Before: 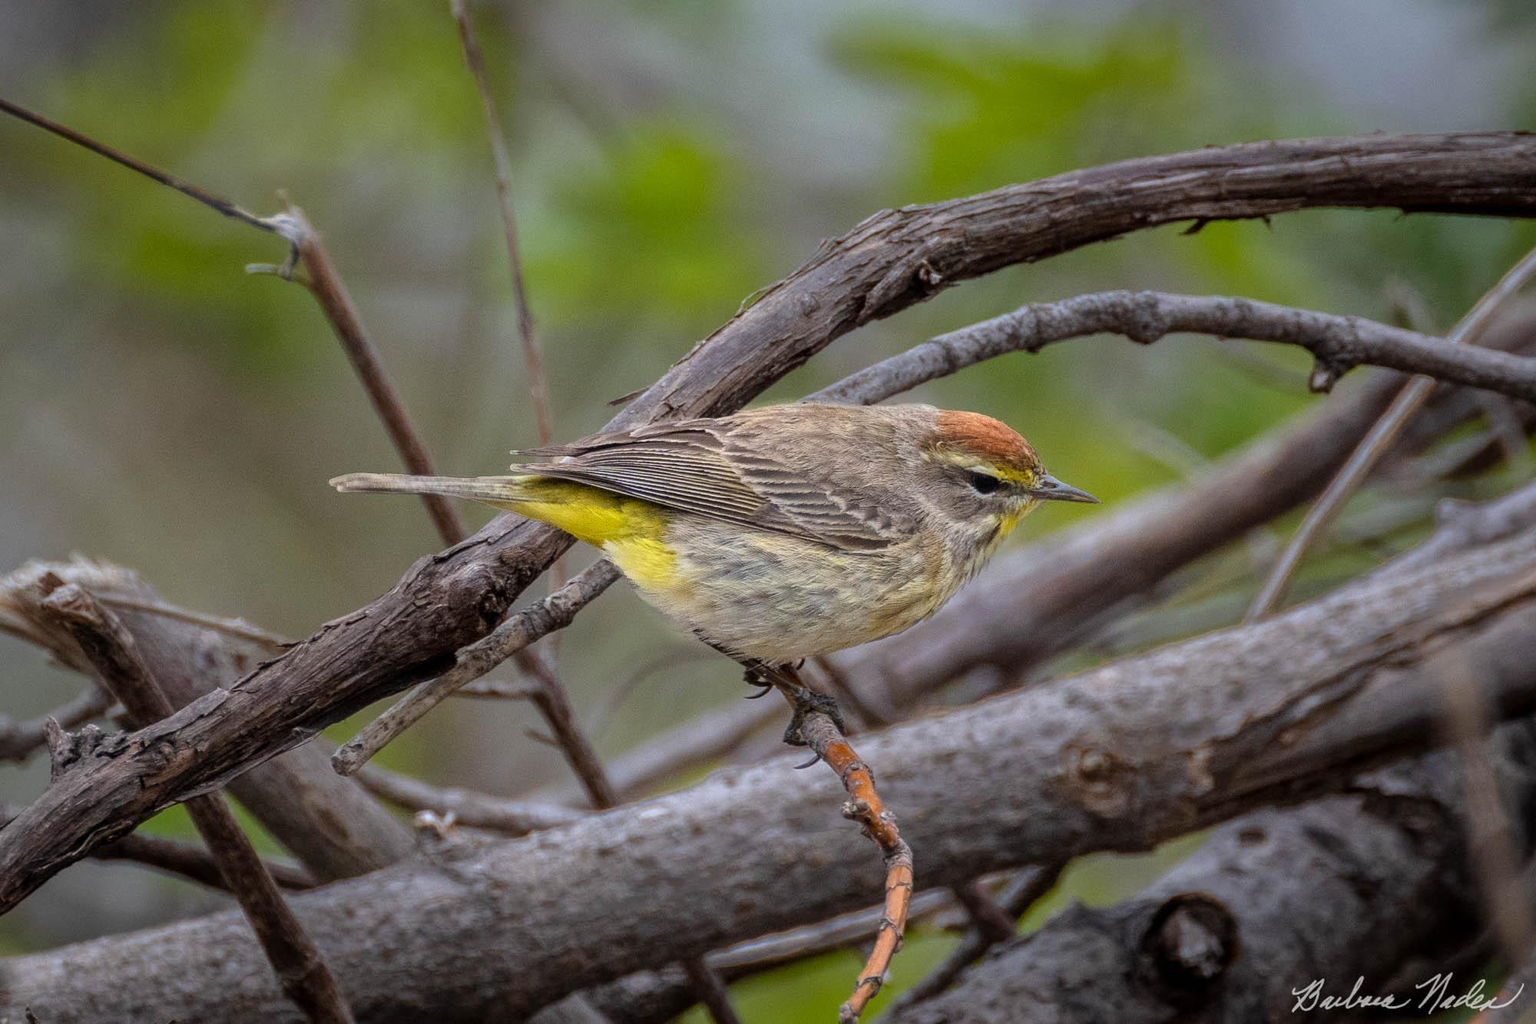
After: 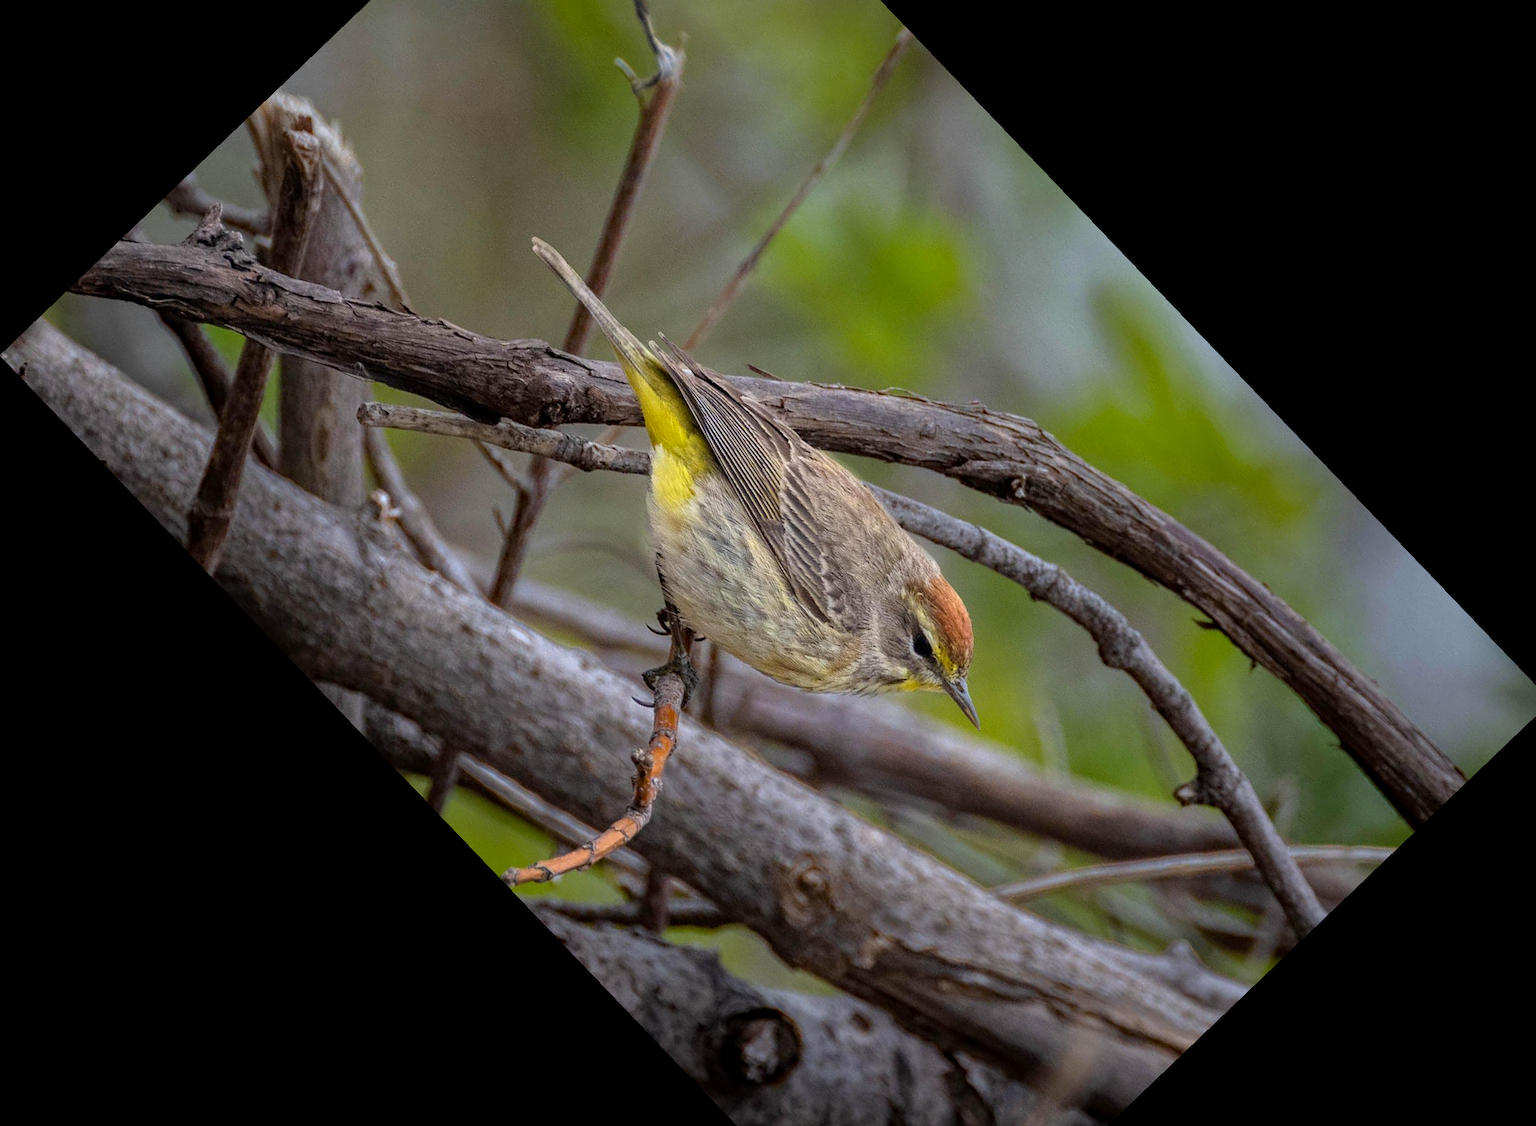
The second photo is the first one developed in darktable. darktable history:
haze removal: compatibility mode true, adaptive false
crop and rotate: angle -46.26°, top 16.234%, right 0.912%, bottom 11.704%
